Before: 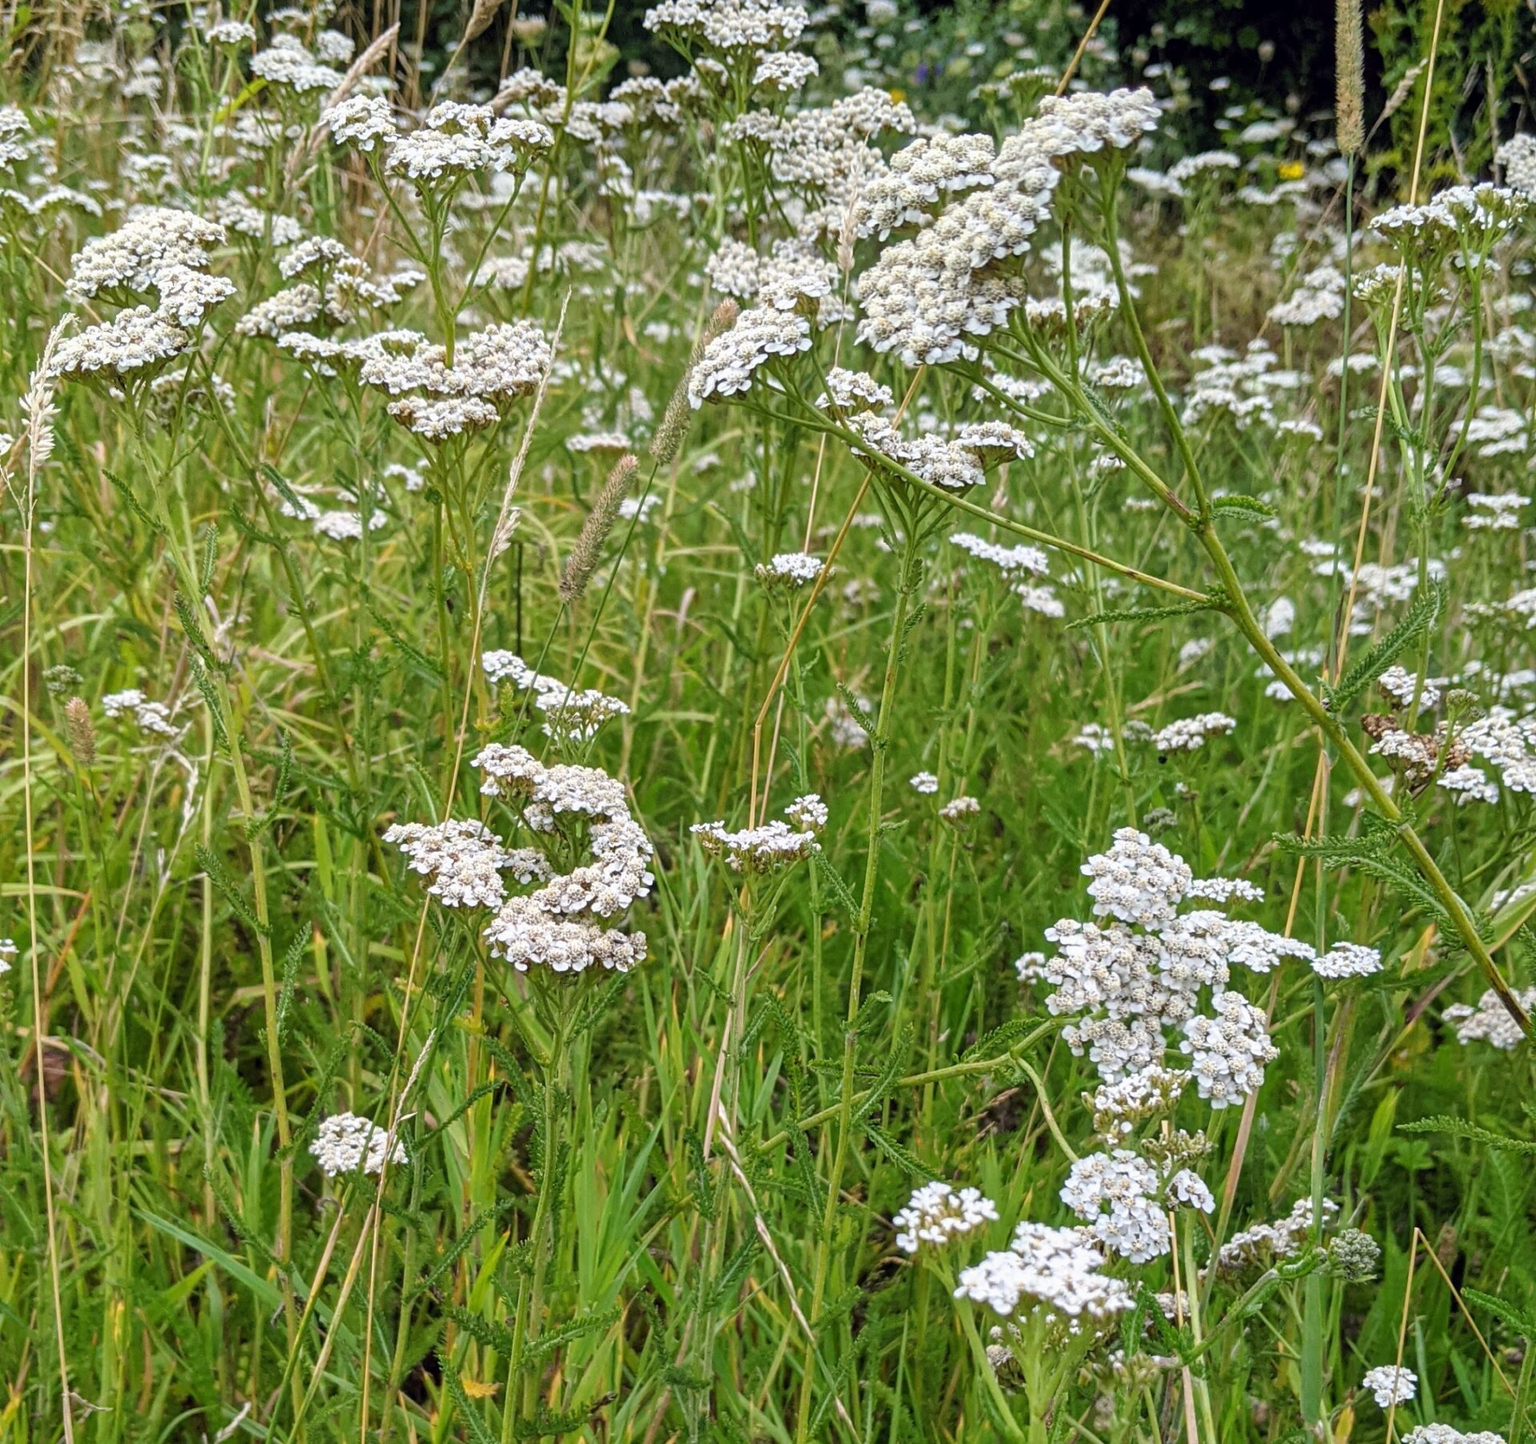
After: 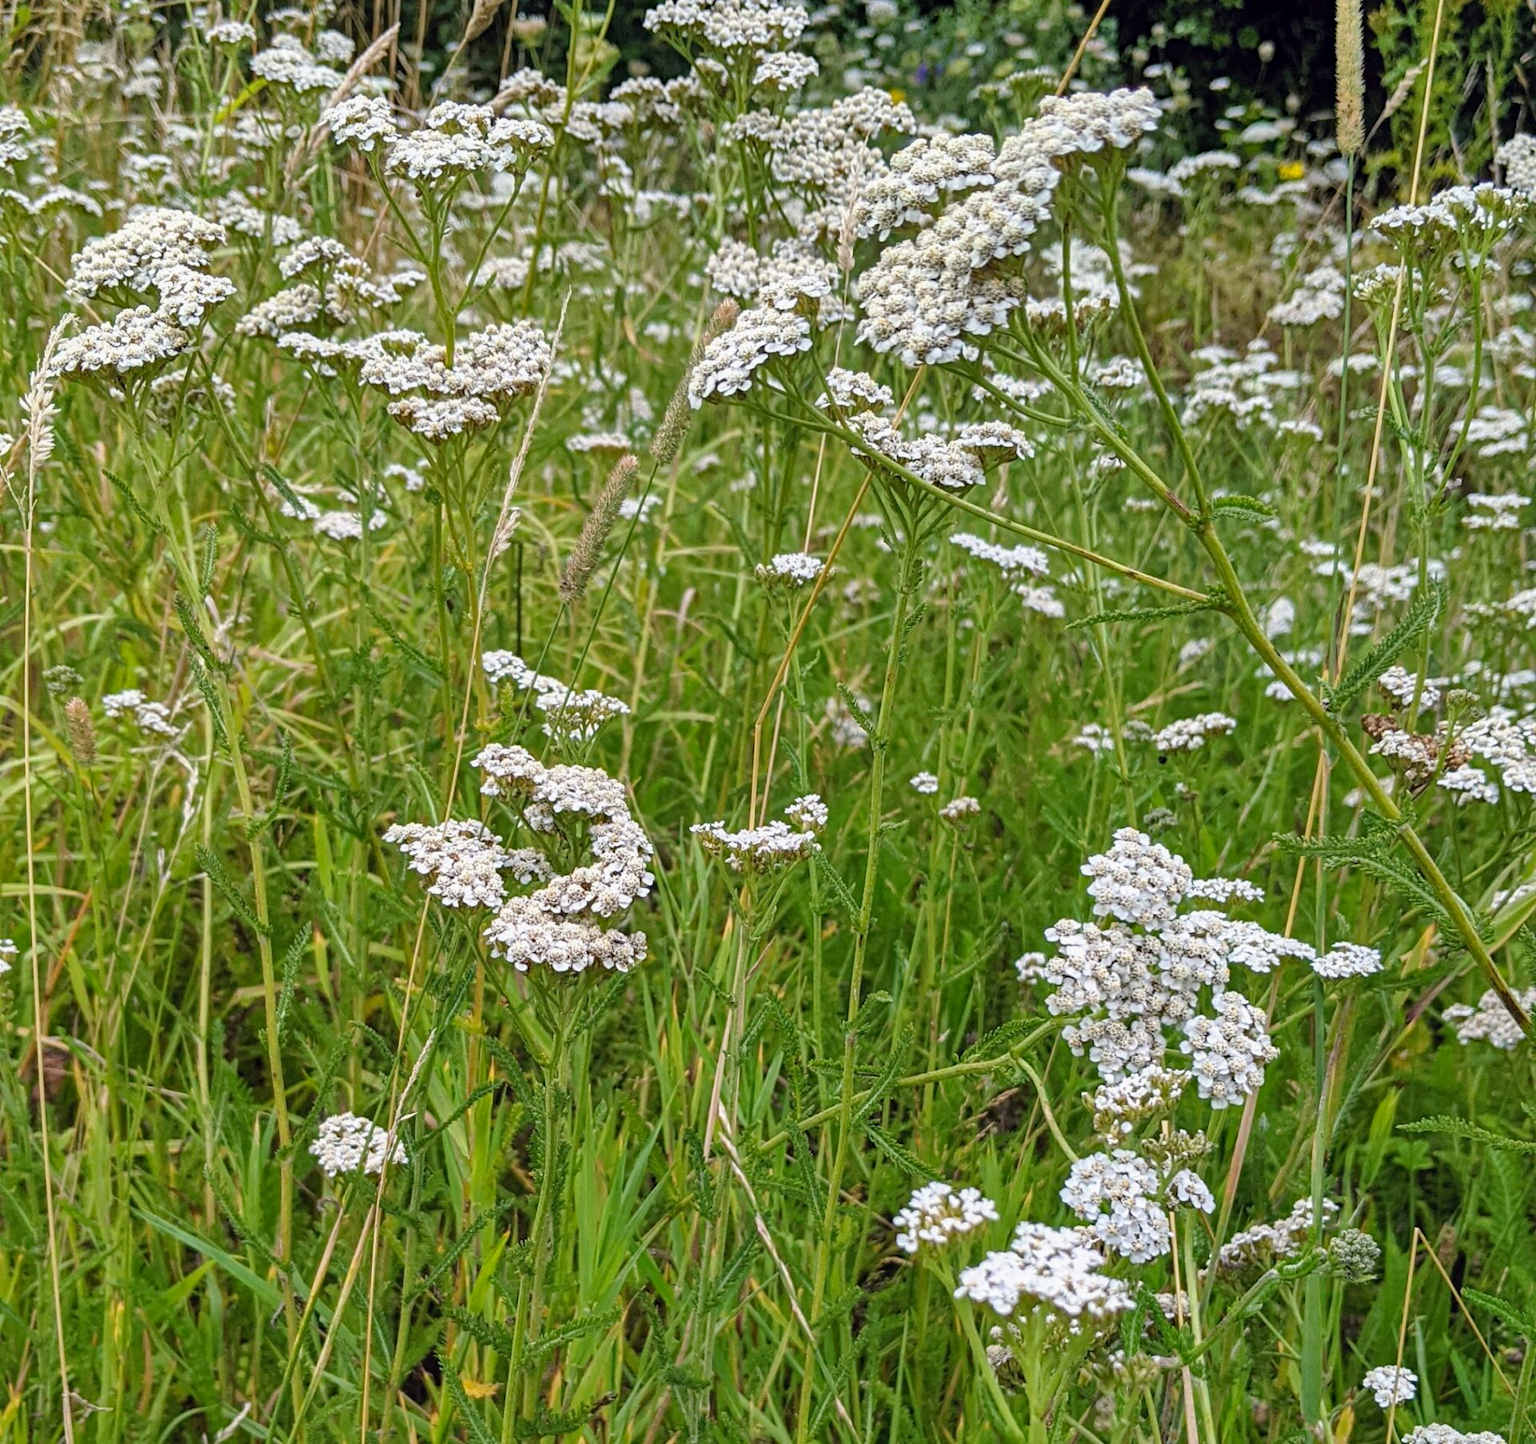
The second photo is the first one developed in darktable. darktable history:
contrast equalizer: y [[0.5, 0.5, 0.472, 0.5, 0.5, 0.5], [0.5 ×6], [0.5 ×6], [0 ×6], [0 ×6]]
shadows and highlights: shadows 53.25, soften with gaussian
haze removal: adaptive false
